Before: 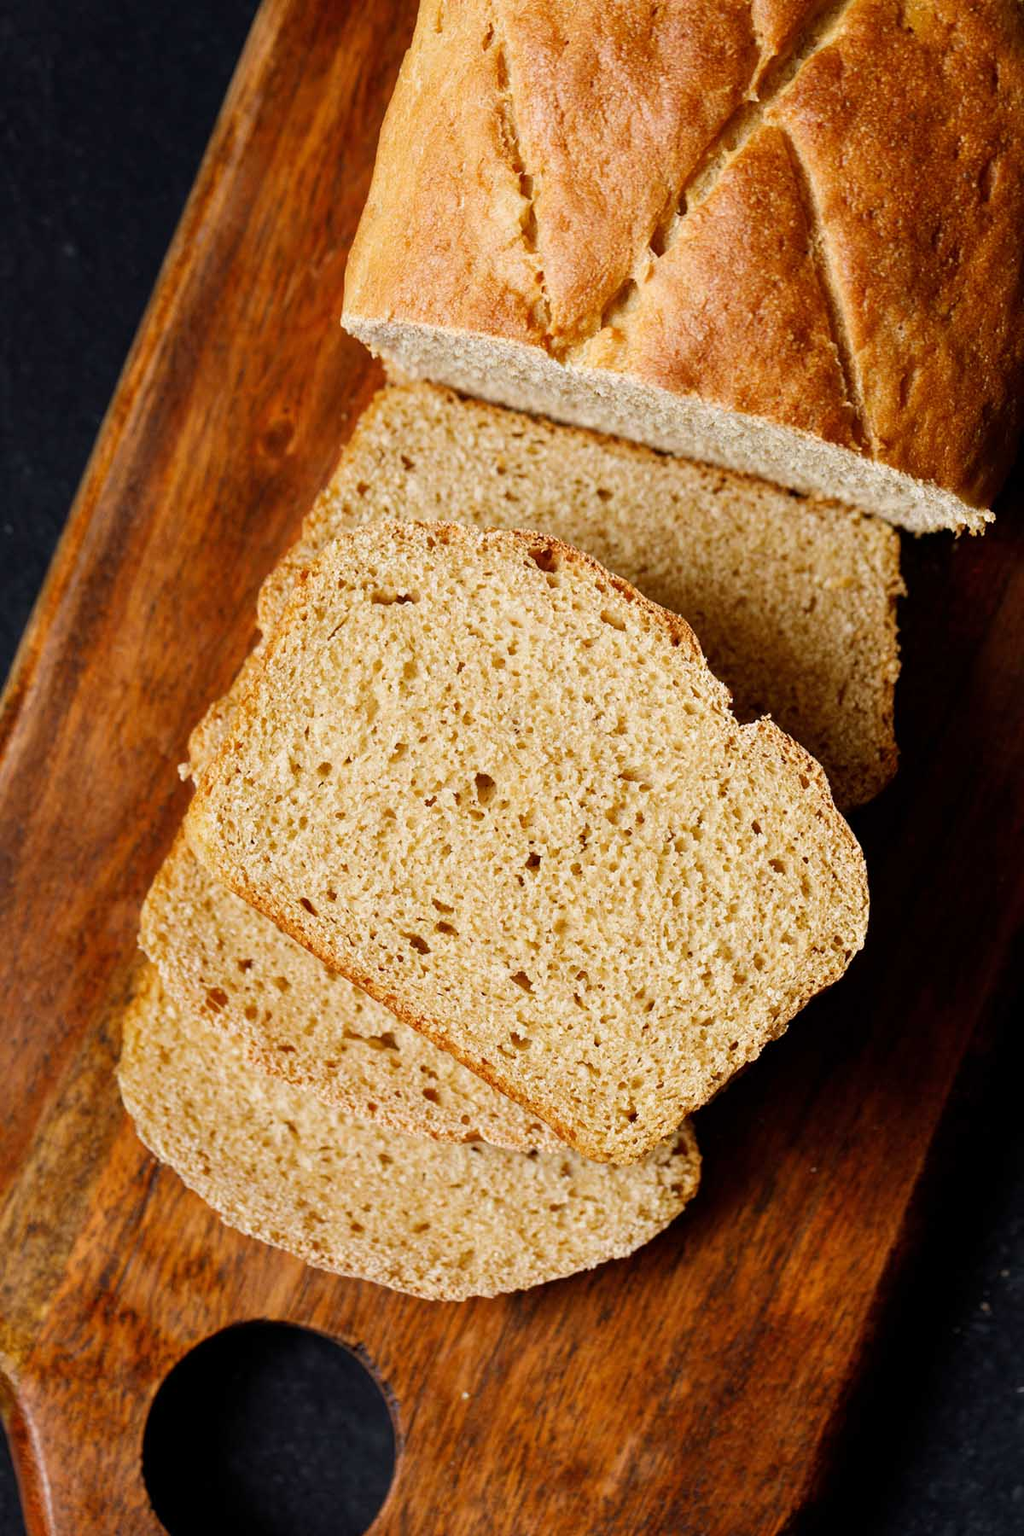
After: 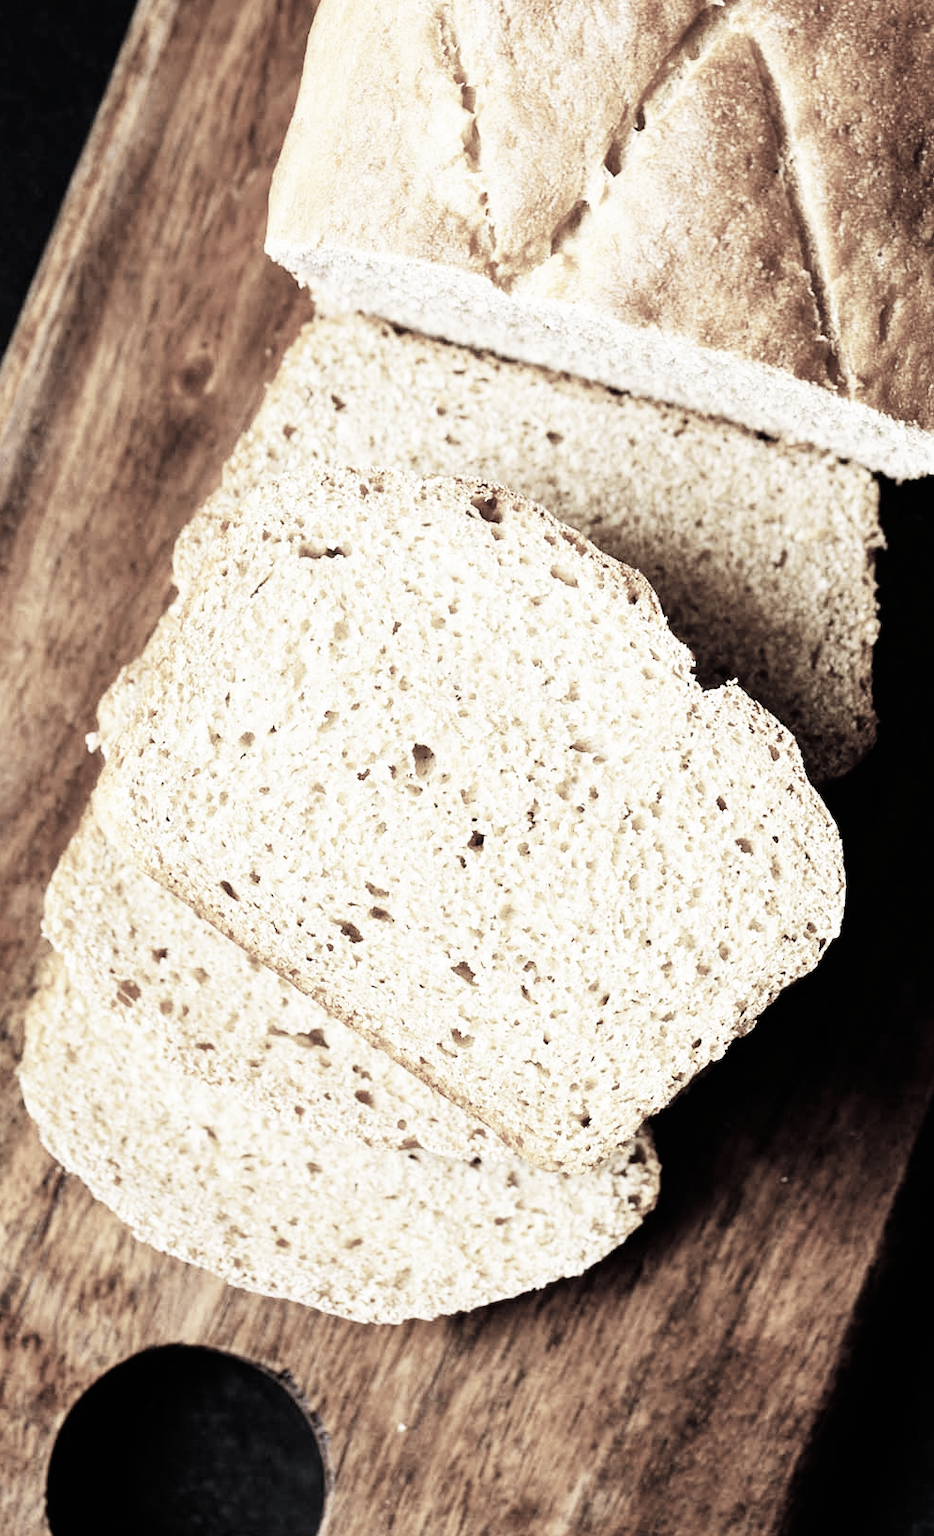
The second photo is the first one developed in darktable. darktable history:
color correction: highlights b* -0.057, saturation 0.224
base curve: curves: ch0 [(0, 0) (0.007, 0.004) (0.027, 0.03) (0.046, 0.07) (0.207, 0.54) (0.442, 0.872) (0.673, 0.972) (1, 1)], preserve colors none
crop: left 9.798%, top 6.284%, right 7.049%, bottom 2.563%
